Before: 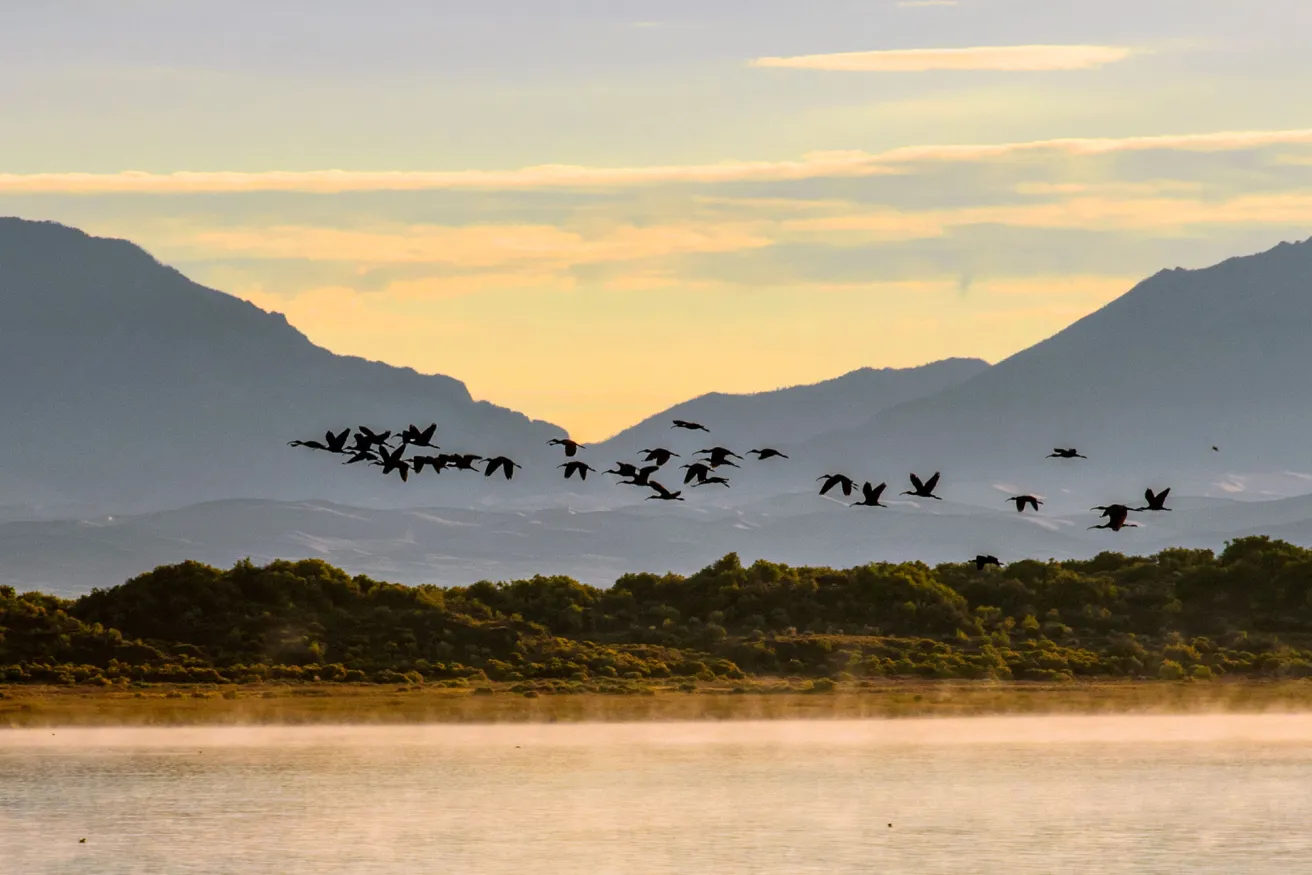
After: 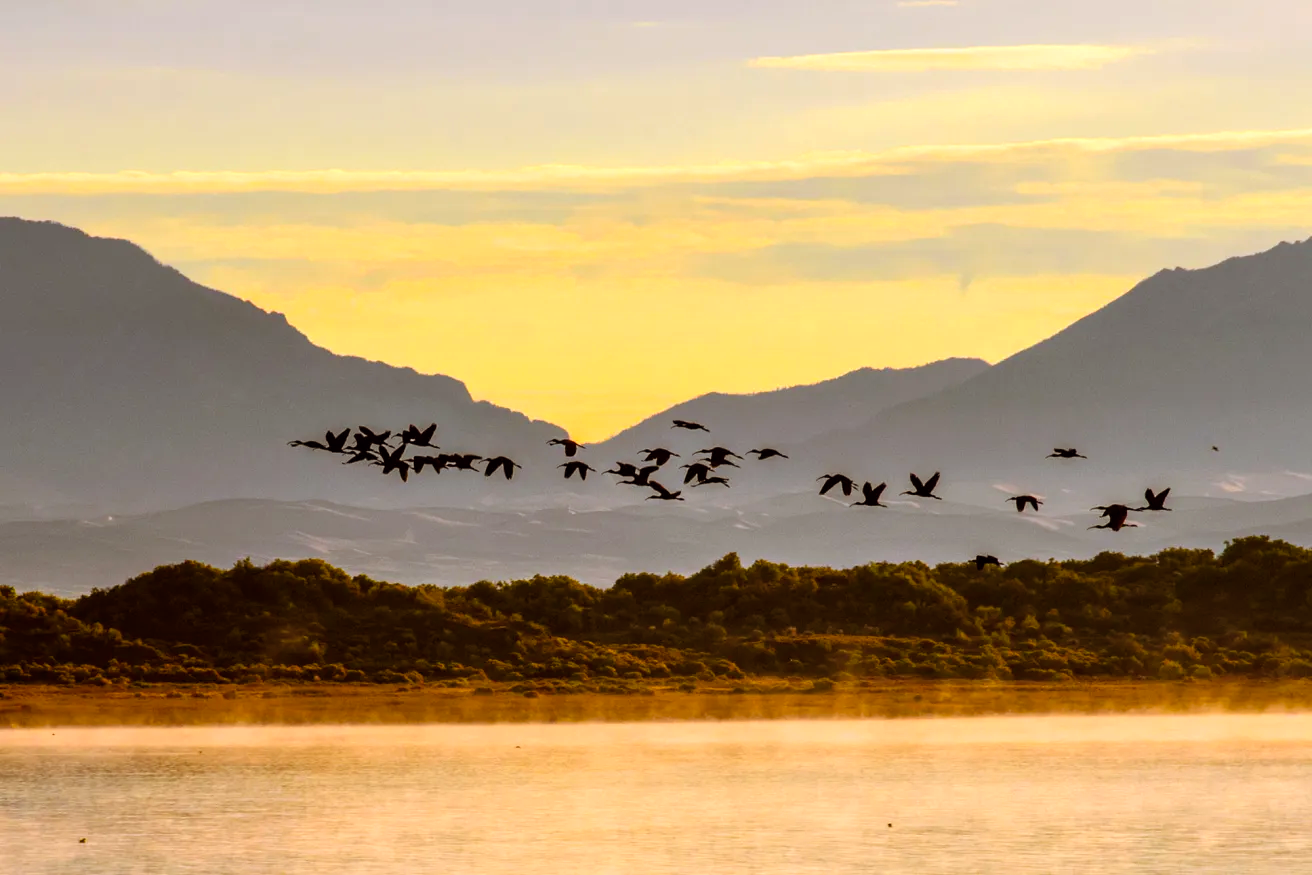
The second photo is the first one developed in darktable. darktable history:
color balance: lift [1, 1.001, 0.999, 1.001], gamma [1, 1.004, 1.007, 0.993], gain [1, 0.991, 0.987, 1.013], contrast 7.5%, contrast fulcrum 10%, output saturation 115%
color balance rgb: shadows lift › chroma 4.41%, shadows lift › hue 27°, power › chroma 2.5%, power › hue 70°, highlights gain › chroma 1%, highlights gain › hue 27°, saturation formula JzAzBz (2021)
